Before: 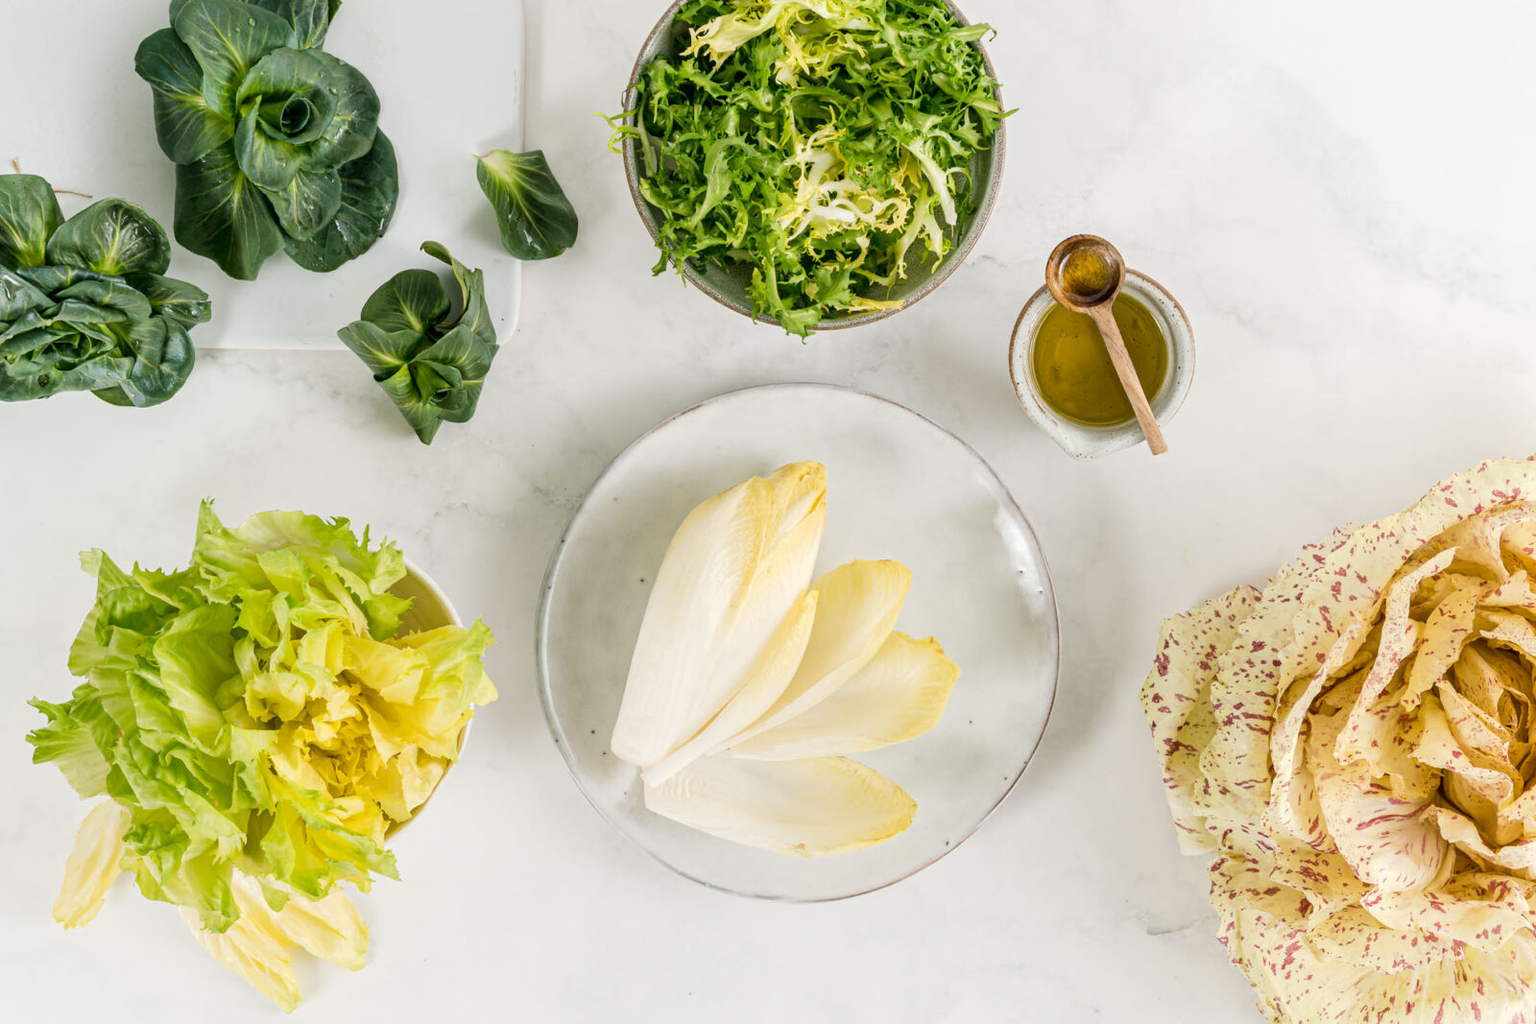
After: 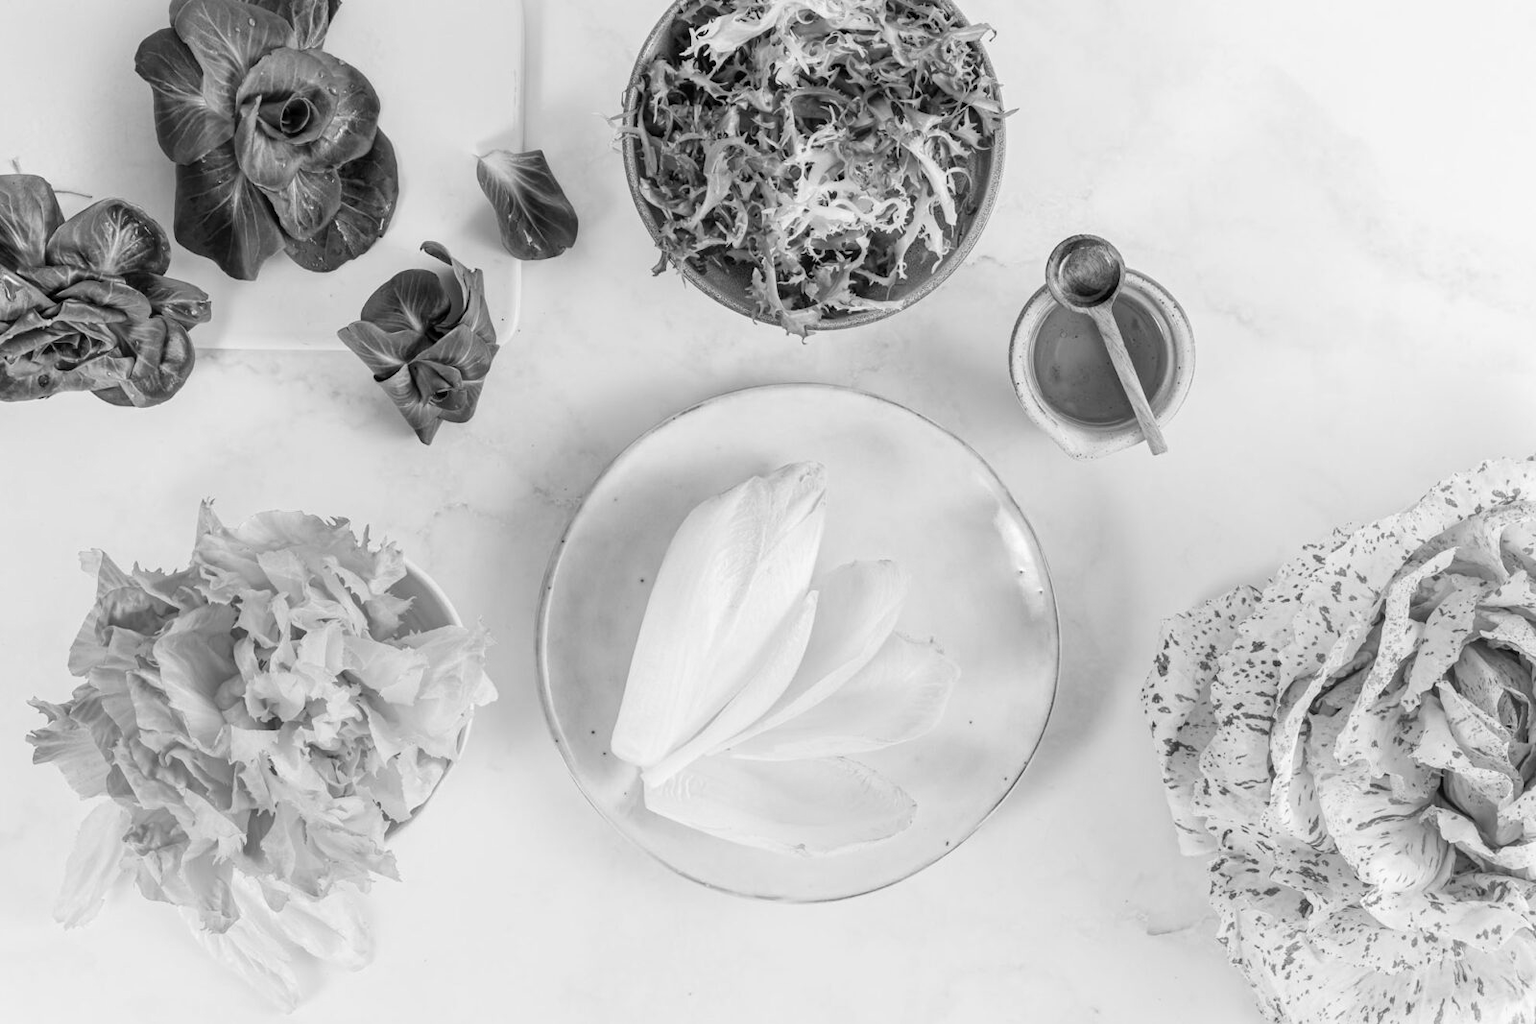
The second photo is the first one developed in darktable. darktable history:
color correction: highlights a* 0.207, highlights b* 2.7, shadows a* -0.874, shadows b* -4.78
monochrome: a 1.94, b -0.638
color balance: output saturation 110%
